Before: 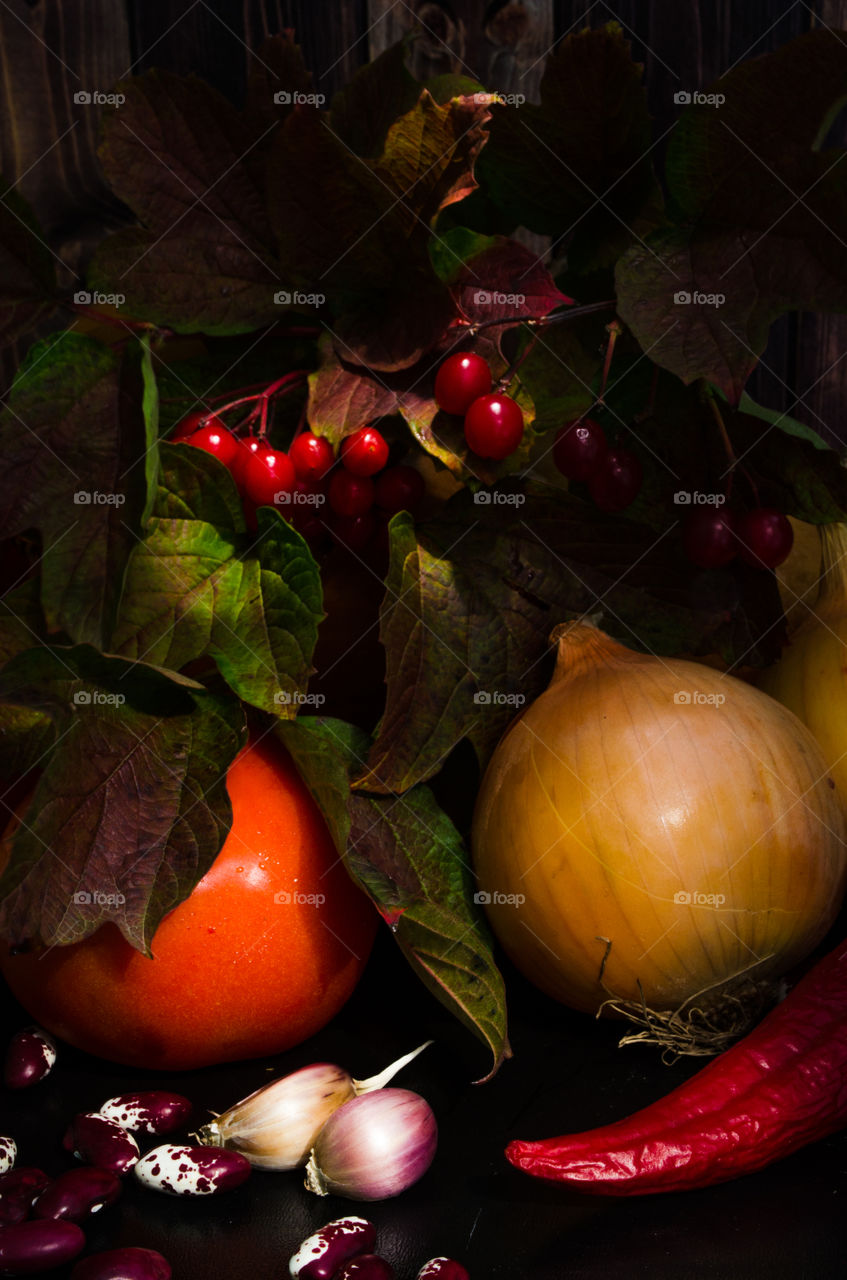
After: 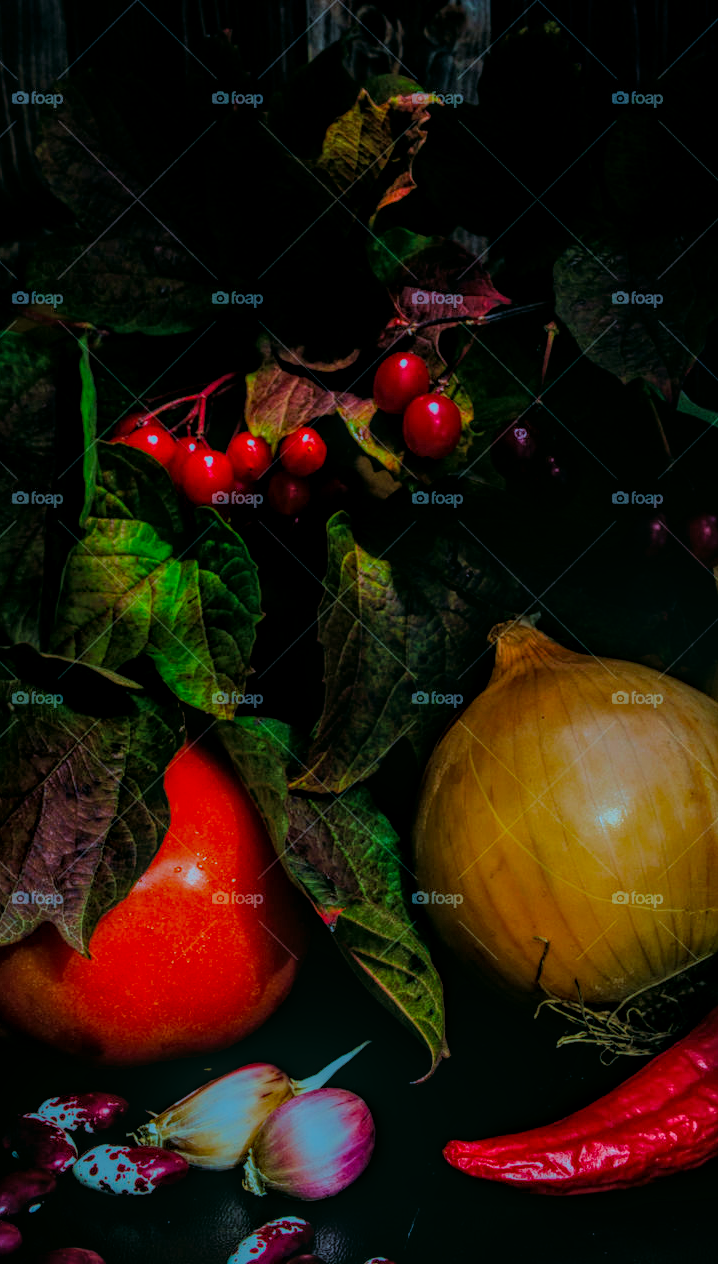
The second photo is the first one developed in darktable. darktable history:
crop: left 7.327%, right 7.867%
color correction: highlights a* -7.61, highlights b* 1.37, shadows a* -2.93, saturation 1.44
shadows and highlights: shadows 20.84, highlights -81.85, soften with gaussian
filmic rgb: black relative exposure -7.65 EV, white relative exposure 4.56 EV, hardness 3.61
velvia: on, module defaults
local contrast: highlights 20%, shadows 28%, detail 199%, midtone range 0.2
color calibration: x 0.395, y 0.386, temperature 3637.41 K
